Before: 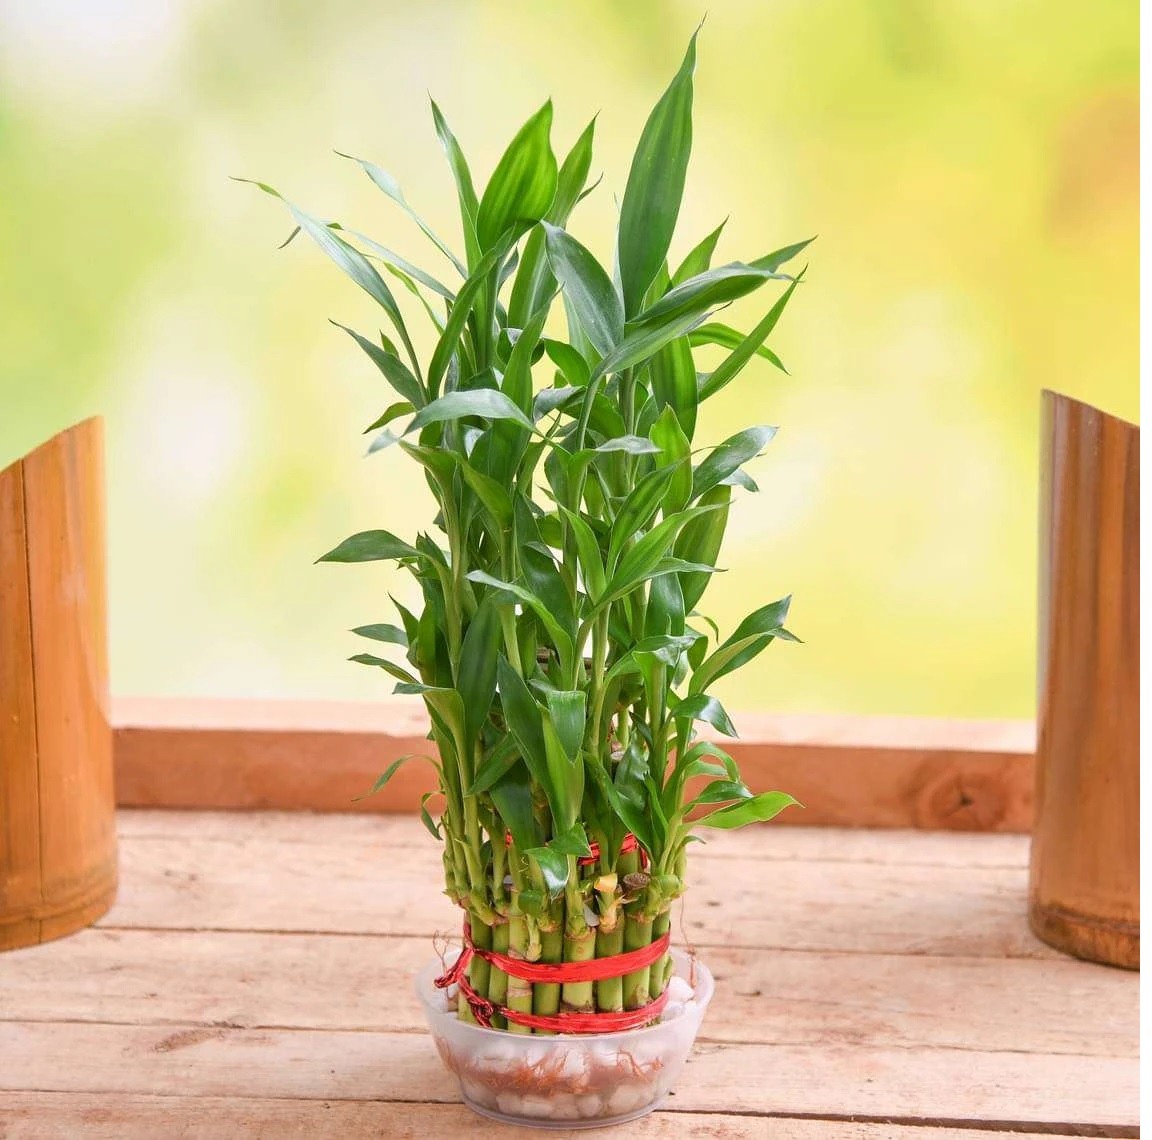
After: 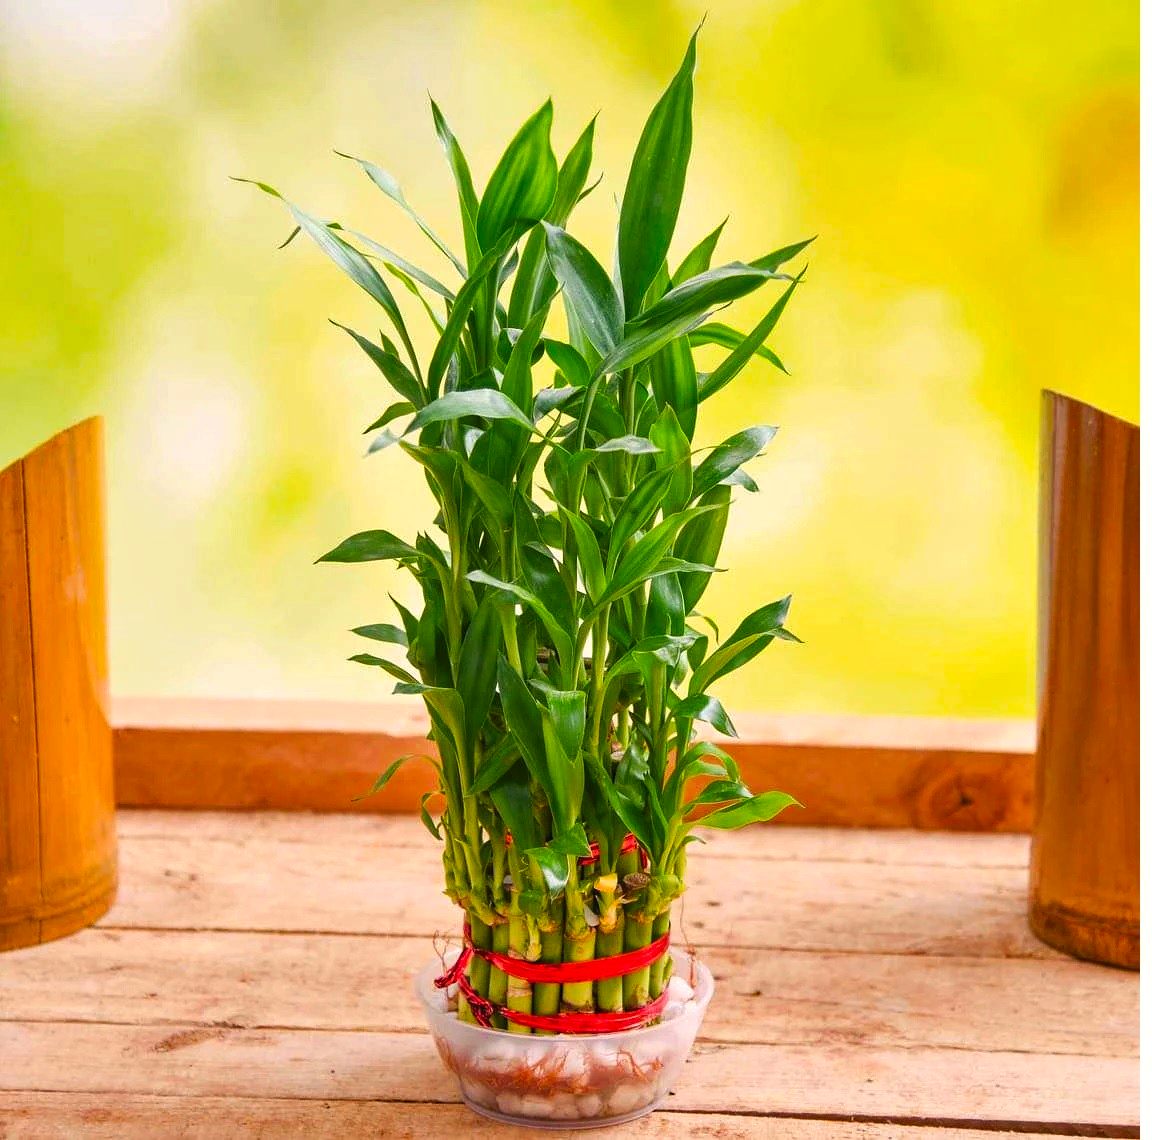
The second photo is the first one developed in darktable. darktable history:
tone curve: curves: ch0 [(0, 0.032) (0.181, 0.152) (0.751, 0.762) (1, 1)], preserve colors none
local contrast: highlights 106%, shadows 101%, detail 119%, midtone range 0.2
color balance rgb: power › hue 323.88°, highlights gain › chroma 2.054%, highlights gain › hue 73.63°, perceptual saturation grading › global saturation 24.953%
shadows and highlights: shadows 29.39, highlights -28.87, low approximation 0.01, soften with gaussian
haze removal: compatibility mode true, adaptive false
